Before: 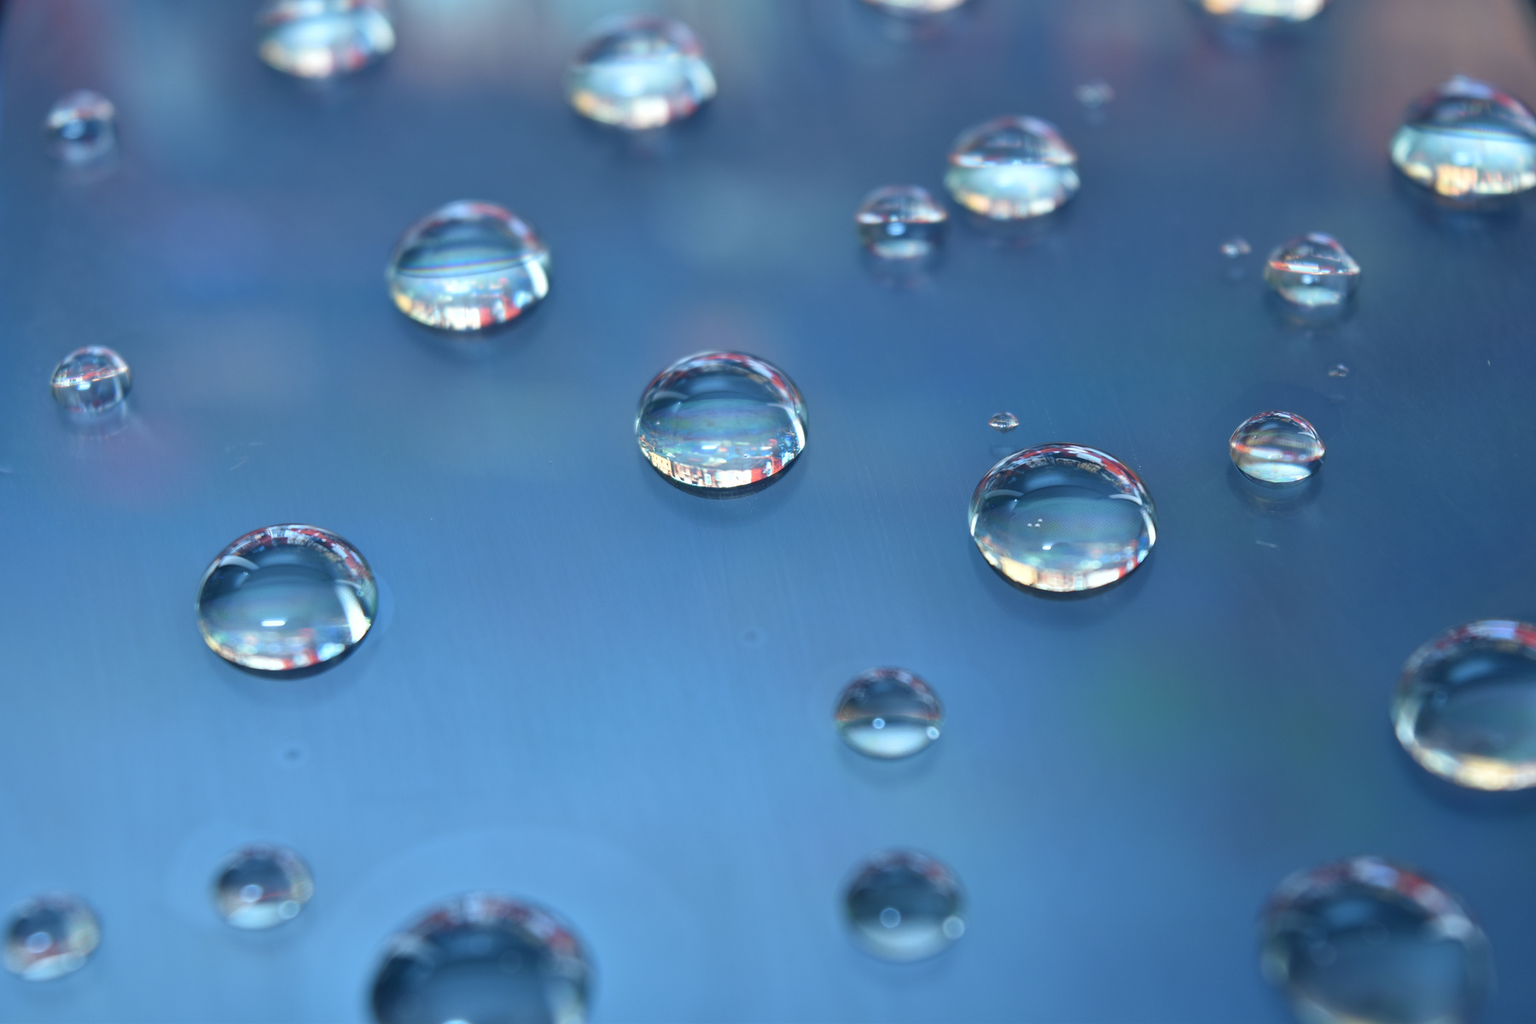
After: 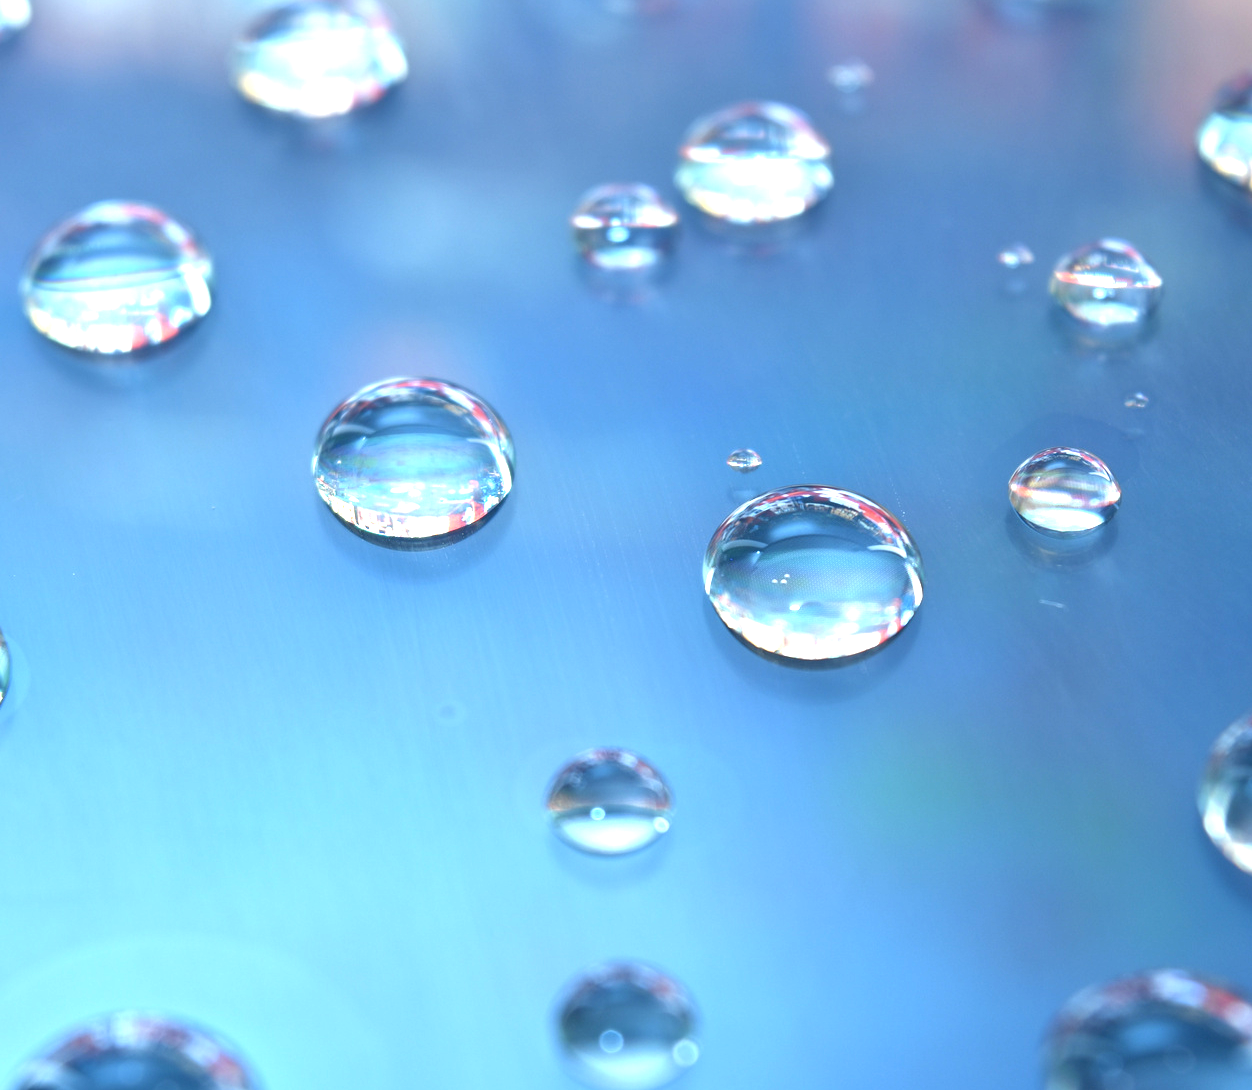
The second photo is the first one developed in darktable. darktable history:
crop and rotate: left 24.034%, top 2.838%, right 6.406%, bottom 6.299%
exposure: black level correction 0.001, exposure 1.3 EV, compensate highlight preservation false
